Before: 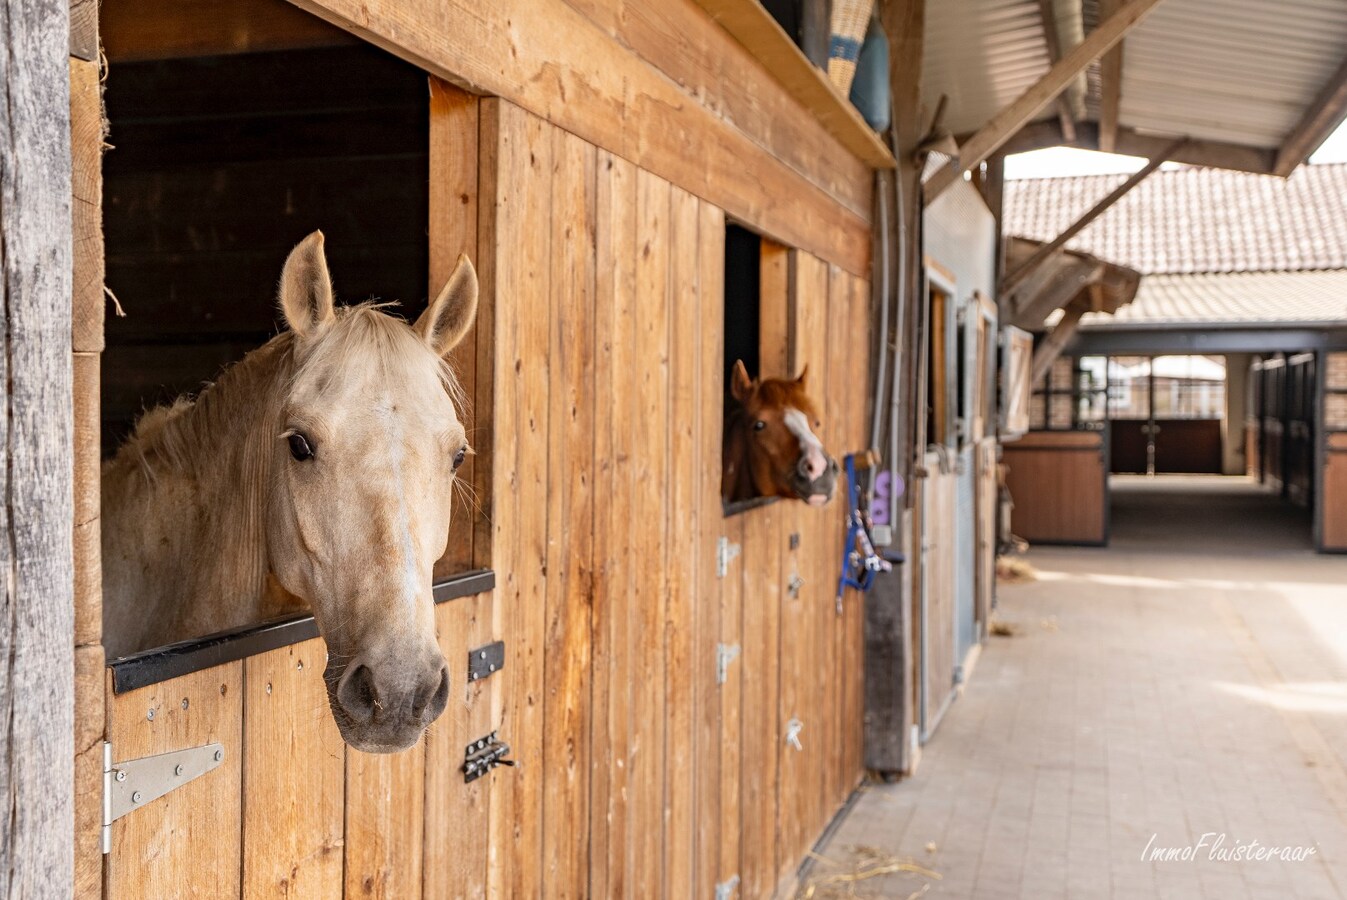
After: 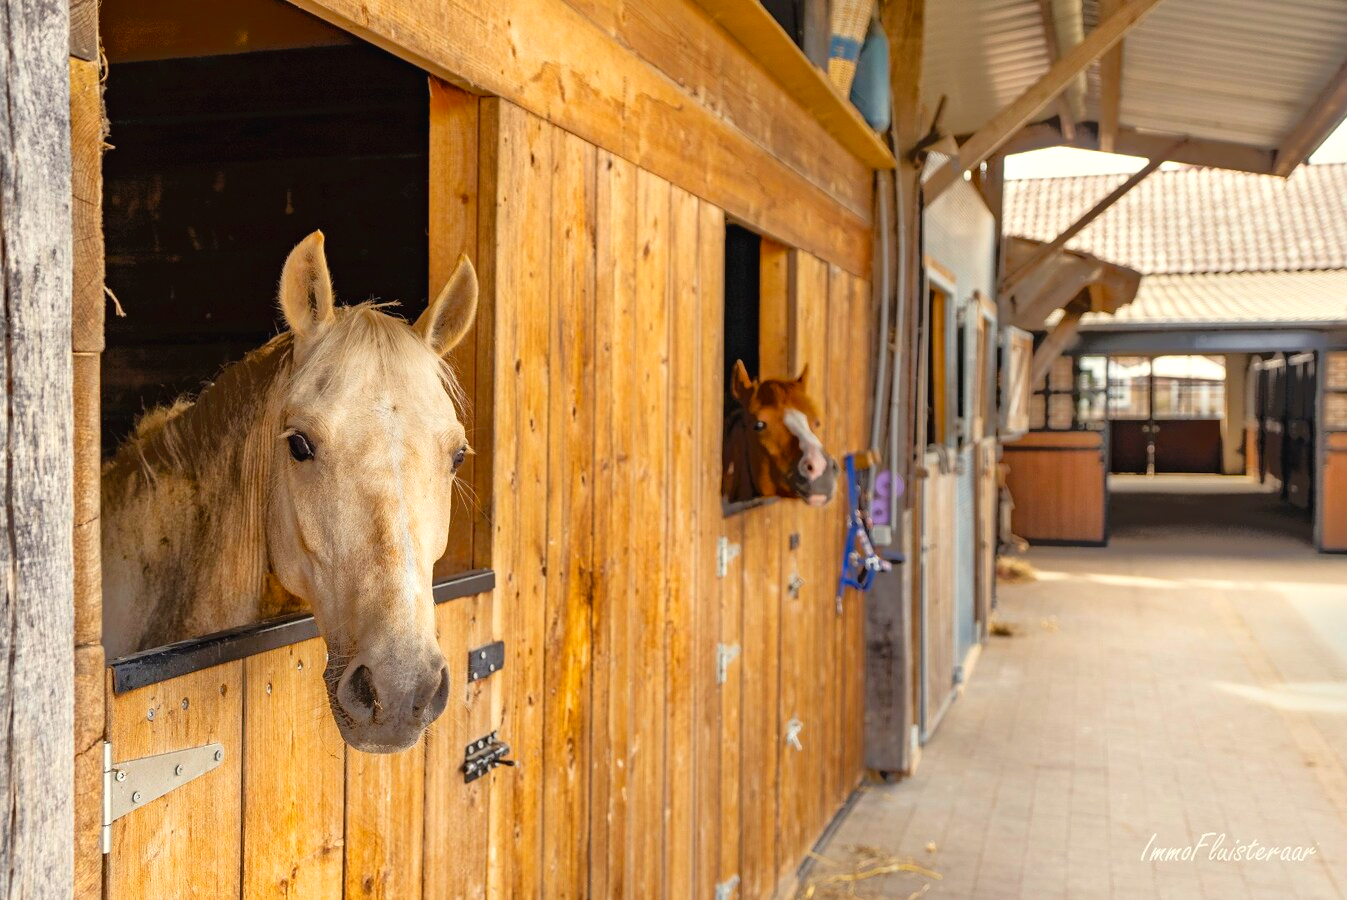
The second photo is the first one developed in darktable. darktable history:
tone equalizer: -7 EV -0.592 EV, -6 EV 0.99 EV, -5 EV -0.437 EV, -4 EV 0.439 EV, -3 EV 0.427 EV, -2 EV 0.179 EV, -1 EV -0.157 EV, +0 EV -0.393 EV, mask exposure compensation -0.515 EV
color balance rgb: power › hue 73.6°, highlights gain › luminance 6.025%, highlights gain › chroma 2.49%, highlights gain › hue 93.07°, global offset › luminance 0.233%, perceptual saturation grading › global saturation 31.043%, global vibrance 14.817%
